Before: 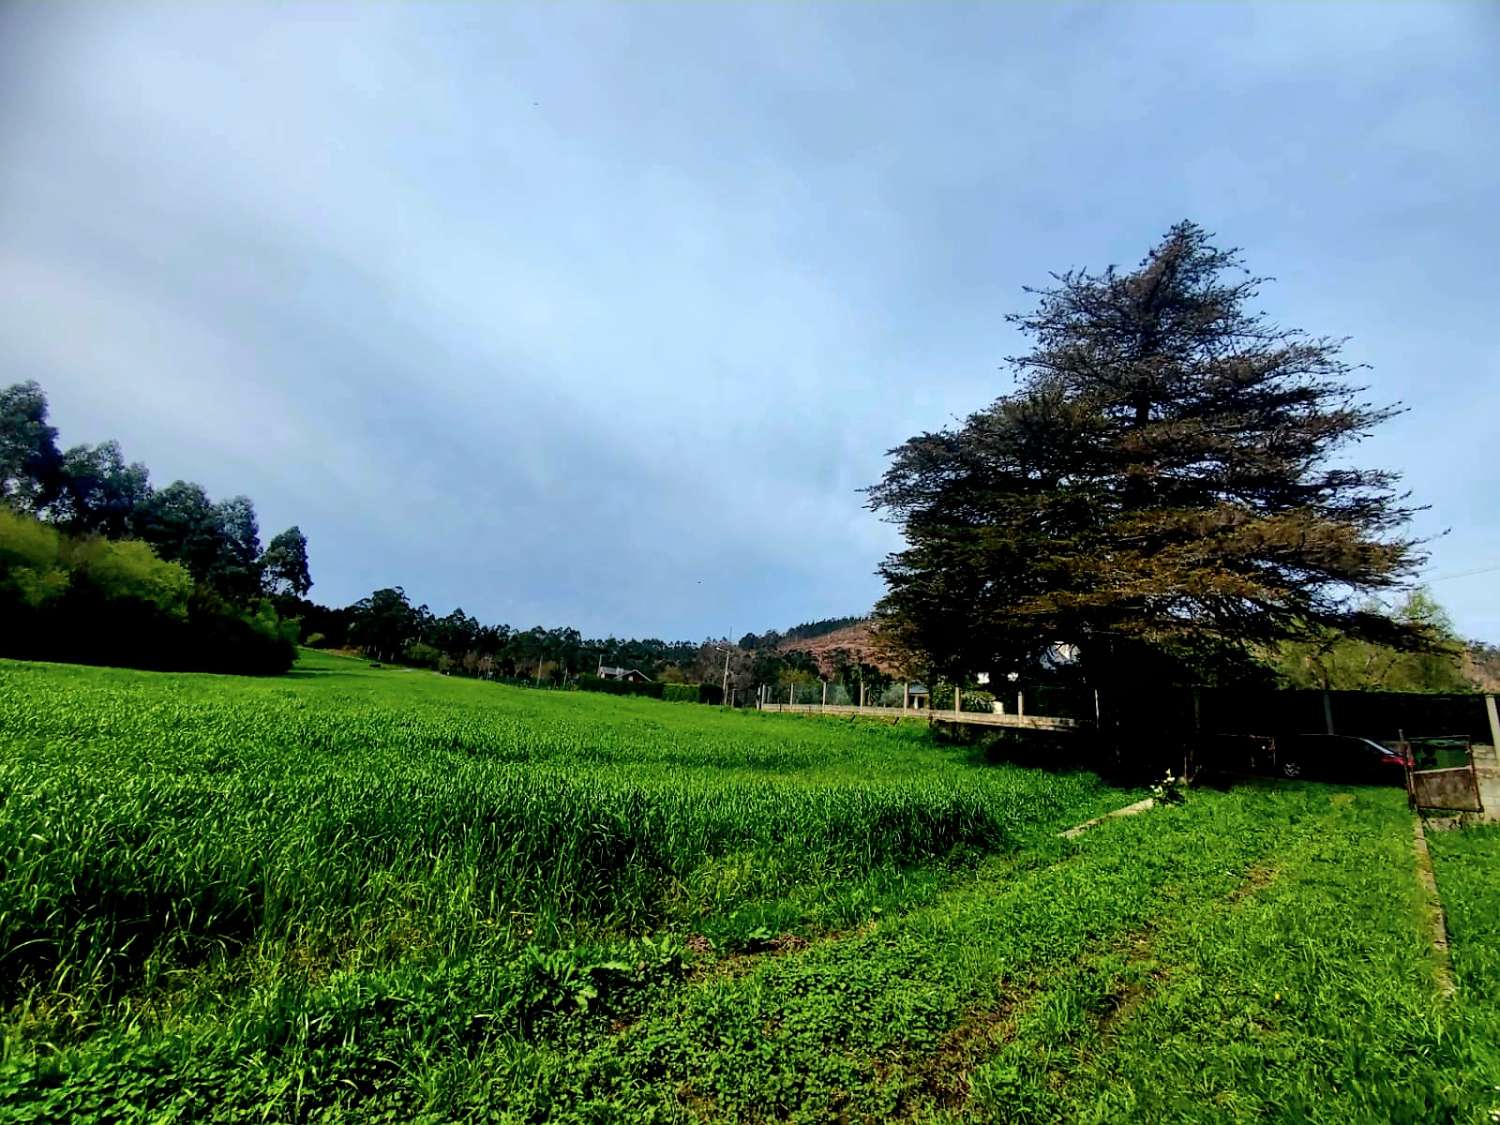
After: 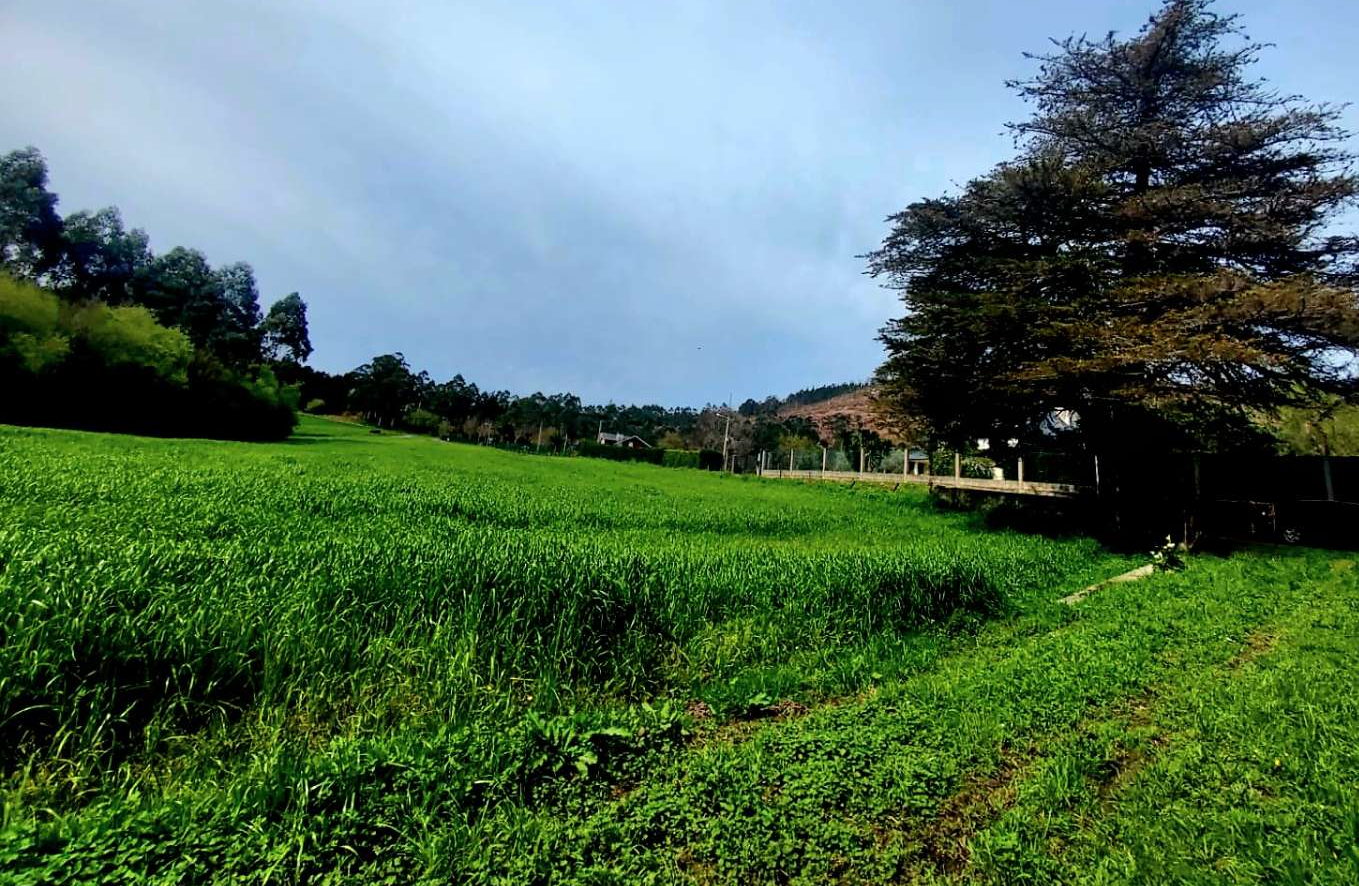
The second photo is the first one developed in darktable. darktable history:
crop: top 20.839%, right 9.355%, bottom 0.317%
